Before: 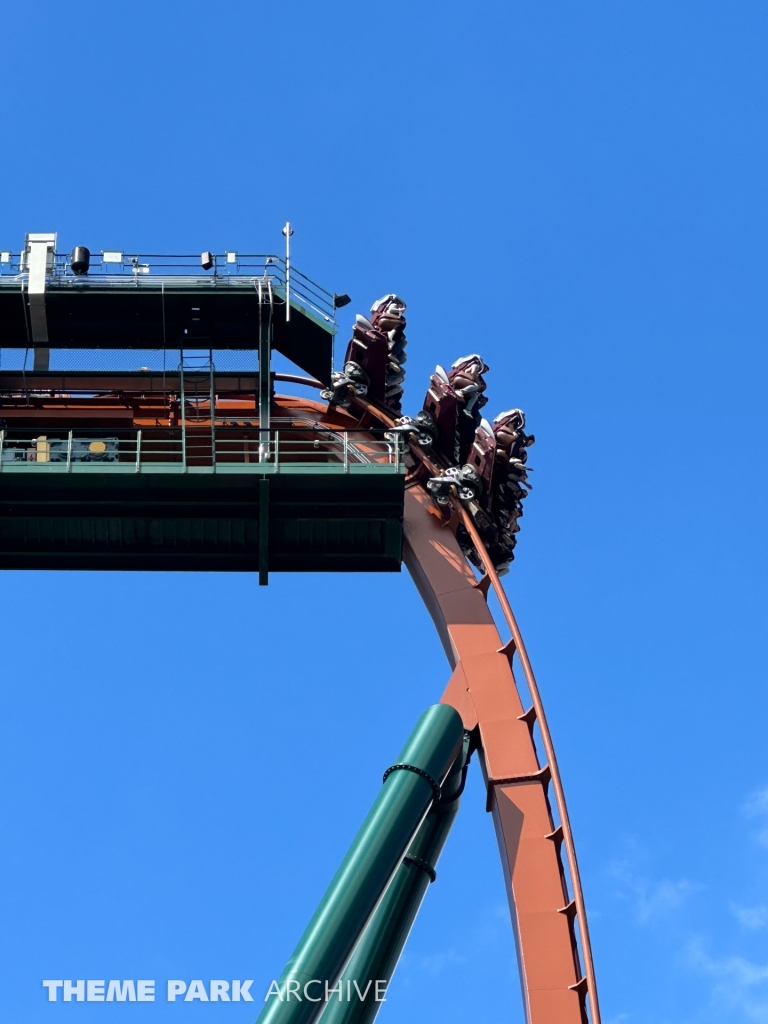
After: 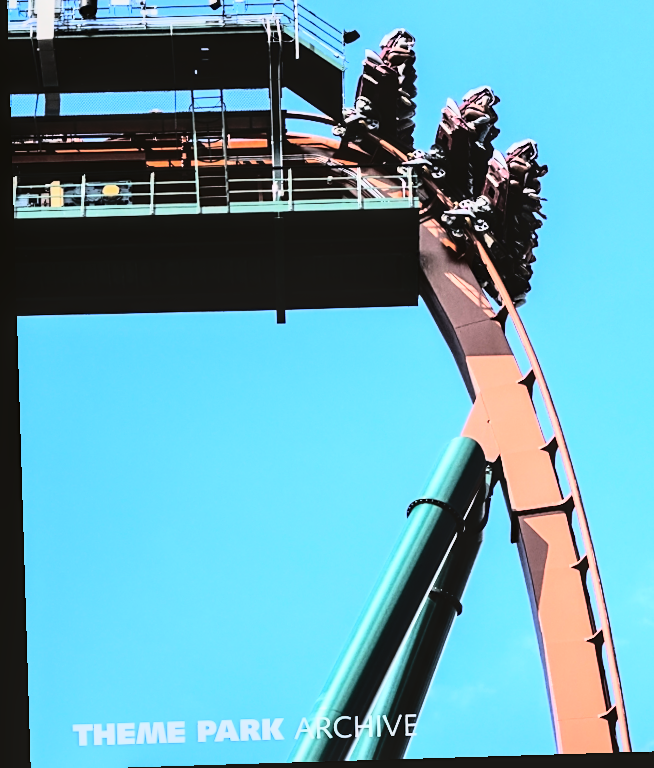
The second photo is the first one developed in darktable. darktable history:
crop: top 26.531%, right 17.959%
sharpen: amount 0.2
local contrast: on, module defaults
rotate and perspective: rotation -1.75°, automatic cropping off
tone equalizer: -8 EV -0.75 EV, -7 EV -0.7 EV, -6 EV -0.6 EV, -5 EV -0.4 EV, -3 EV 0.4 EV, -2 EV 0.6 EV, -1 EV 0.7 EV, +0 EV 0.75 EV, edges refinement/feathering 500, mask exposure compensation -1.57 EV, preserve details no
rgb curve: curves: ch0 [(0, 0) (0.21, 0.15) (0.24, 0.21) (0.5, 0.75) (0.75, 0.96) (0.89, 0.99) (1, 1)]; ch1 [(0, 0.02) (0.21, 0.13) (0.25, 0.2) (0.5, 0.67) (0.75, 0.9) (0.89, 0.97) (1, 1)]; ch2 [(0, 0.02) (0.21, 0.13) (0.25, 0.2) (0.5, 0.67) (0.75, 0.9) (0.89, 0.97) (1, 1)], compensate middle gray true
color correction: highlights a* 3.12, highlights b* -1.55, shadows a* -0.101, shadows b* 2.52, saturation 0.98
